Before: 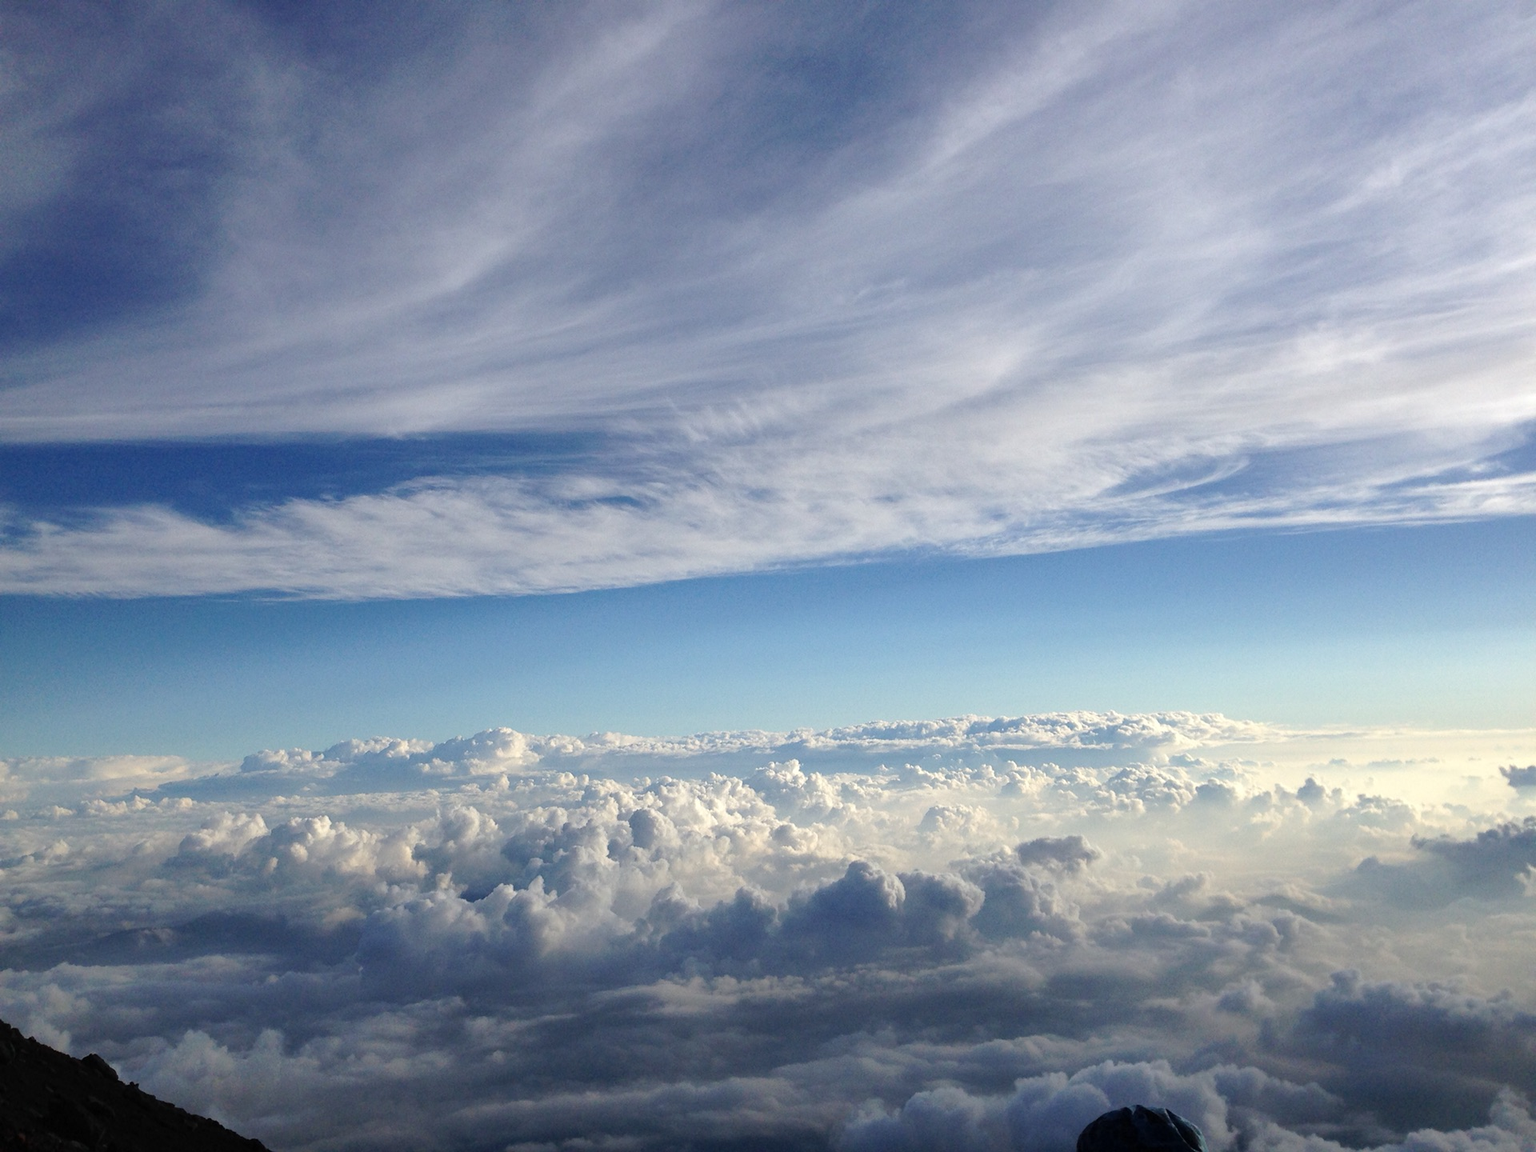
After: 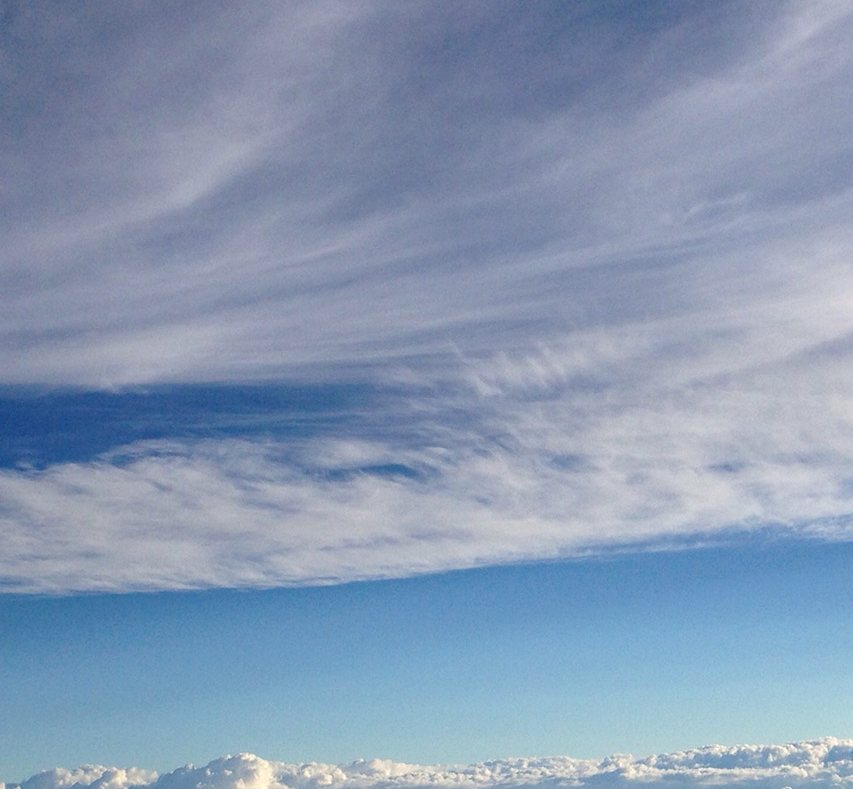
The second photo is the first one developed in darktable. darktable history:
haze removal: compatibility mode true, adaptive false
crop: left 20.033%, top 10.84%, right 35.502%, bottom 34.359%
